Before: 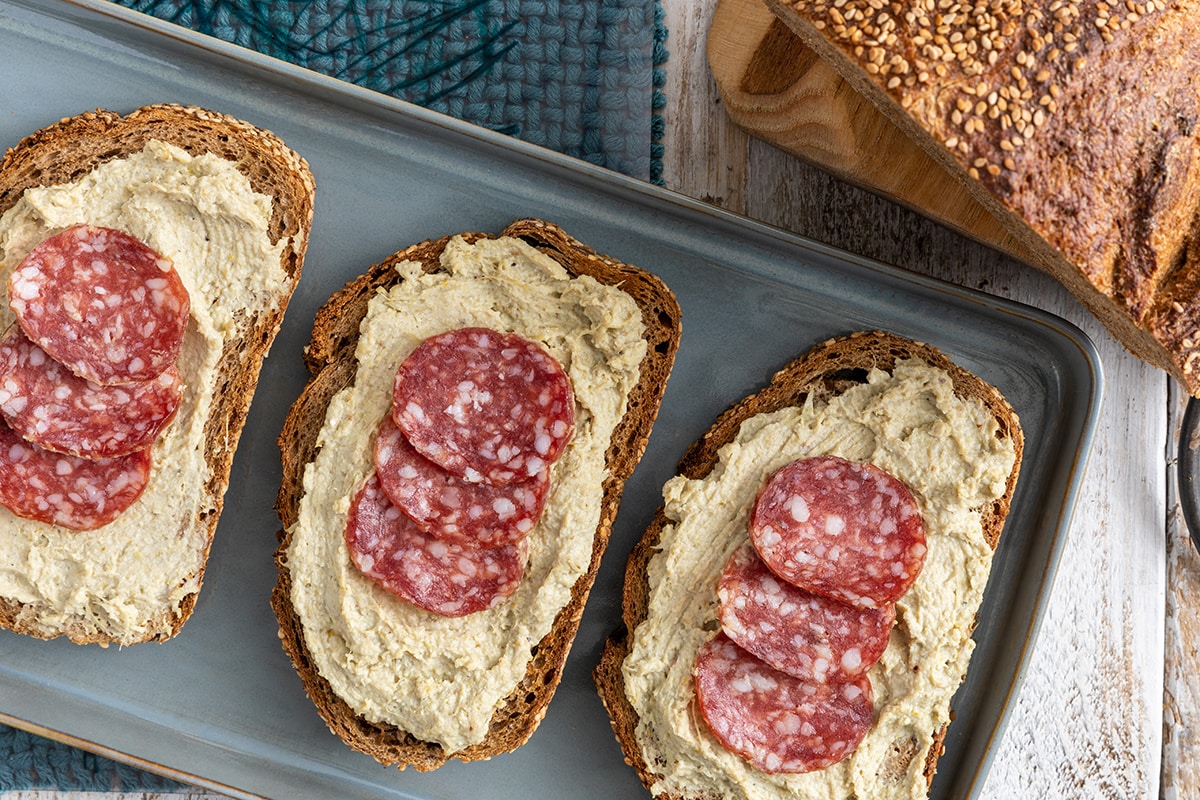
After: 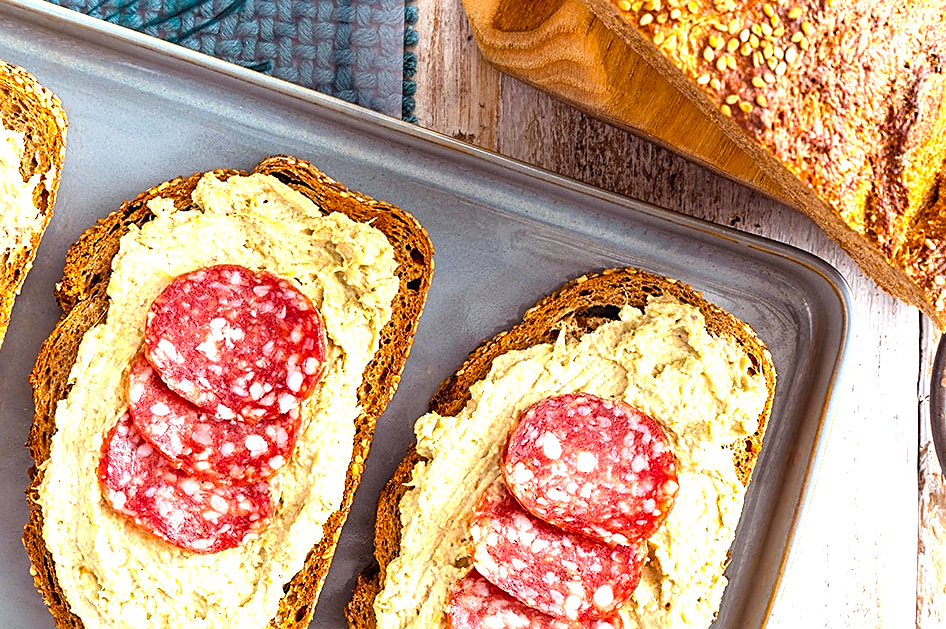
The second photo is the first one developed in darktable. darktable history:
exposure: black level correction 0, exposure 1.379 EV, compensate exposure bias true, compensate highlight preservation false
rgb levels: mode RGB, independent channels, levels [[0, 0.474, 1], [0, 0.5, 1], [0, 0.5, 1]]
crop and rotate: left 20.74%, top 7.912%, right 0.375%, bottom 13.378%
color balance rgb: perceptual saturation grading › global saturation 25%, global vibrance 20%
sharpen: on, module defaults
